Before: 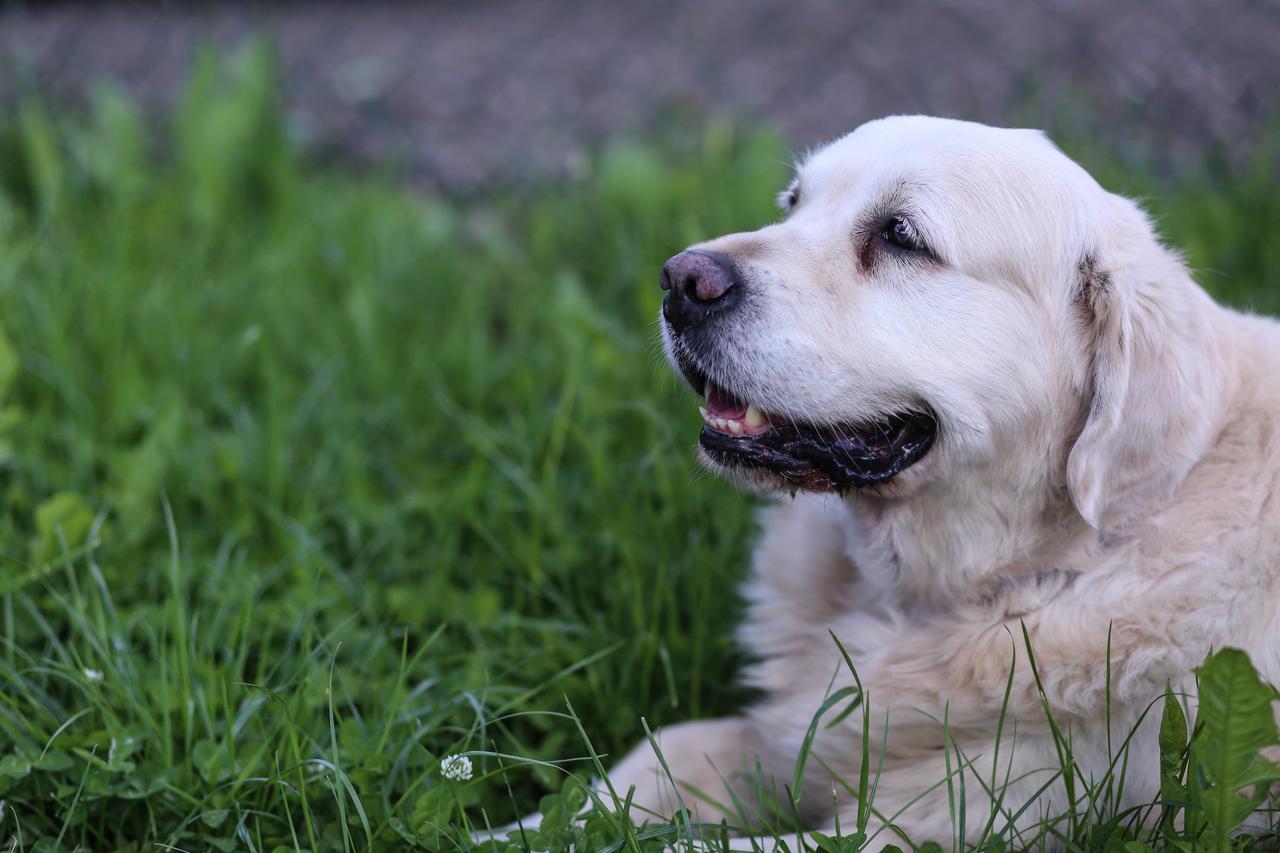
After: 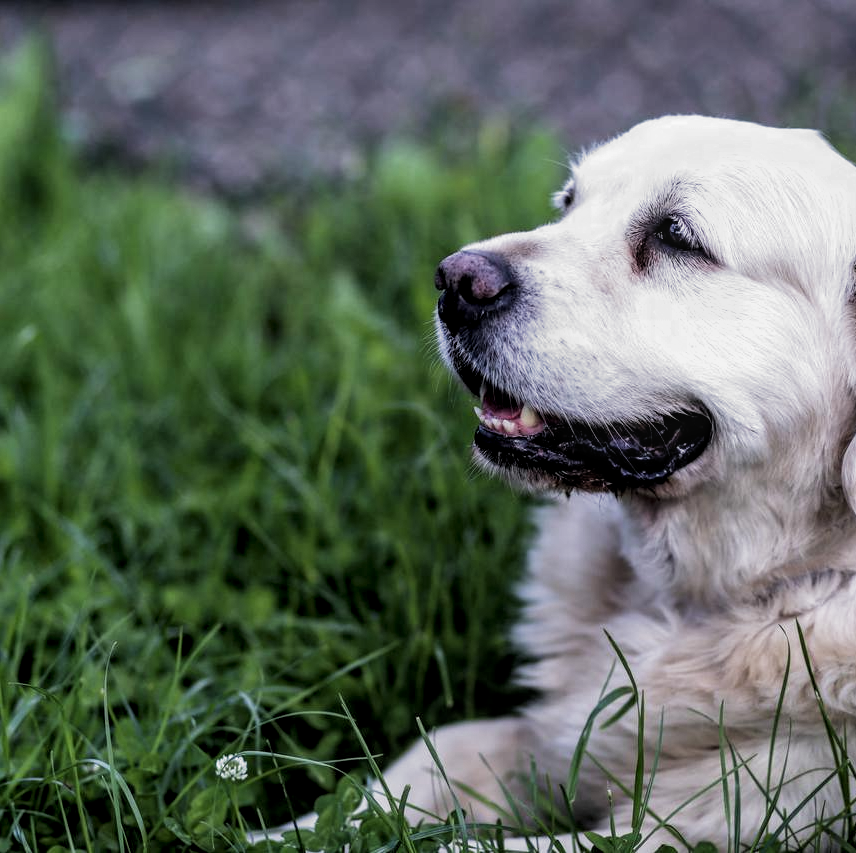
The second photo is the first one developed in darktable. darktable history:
filmic rgb: black relative exposure -8.26 EV, white relative exposure 2.2 EV, target white luminance 99.867%, hardness 7.15, latitude 74.33%, contrast 1.321, highlights saturation mix -1.51%, shadows ↔ highlights balance 30.43%, add noise in highlights 0.001, preserve chrominance max RGB, color science v3 (2019), use custom middle-gray values true, contrast in highlights soft
crop and rotate: left 17.632%, right 15.458%
local contrast: detail 130%
